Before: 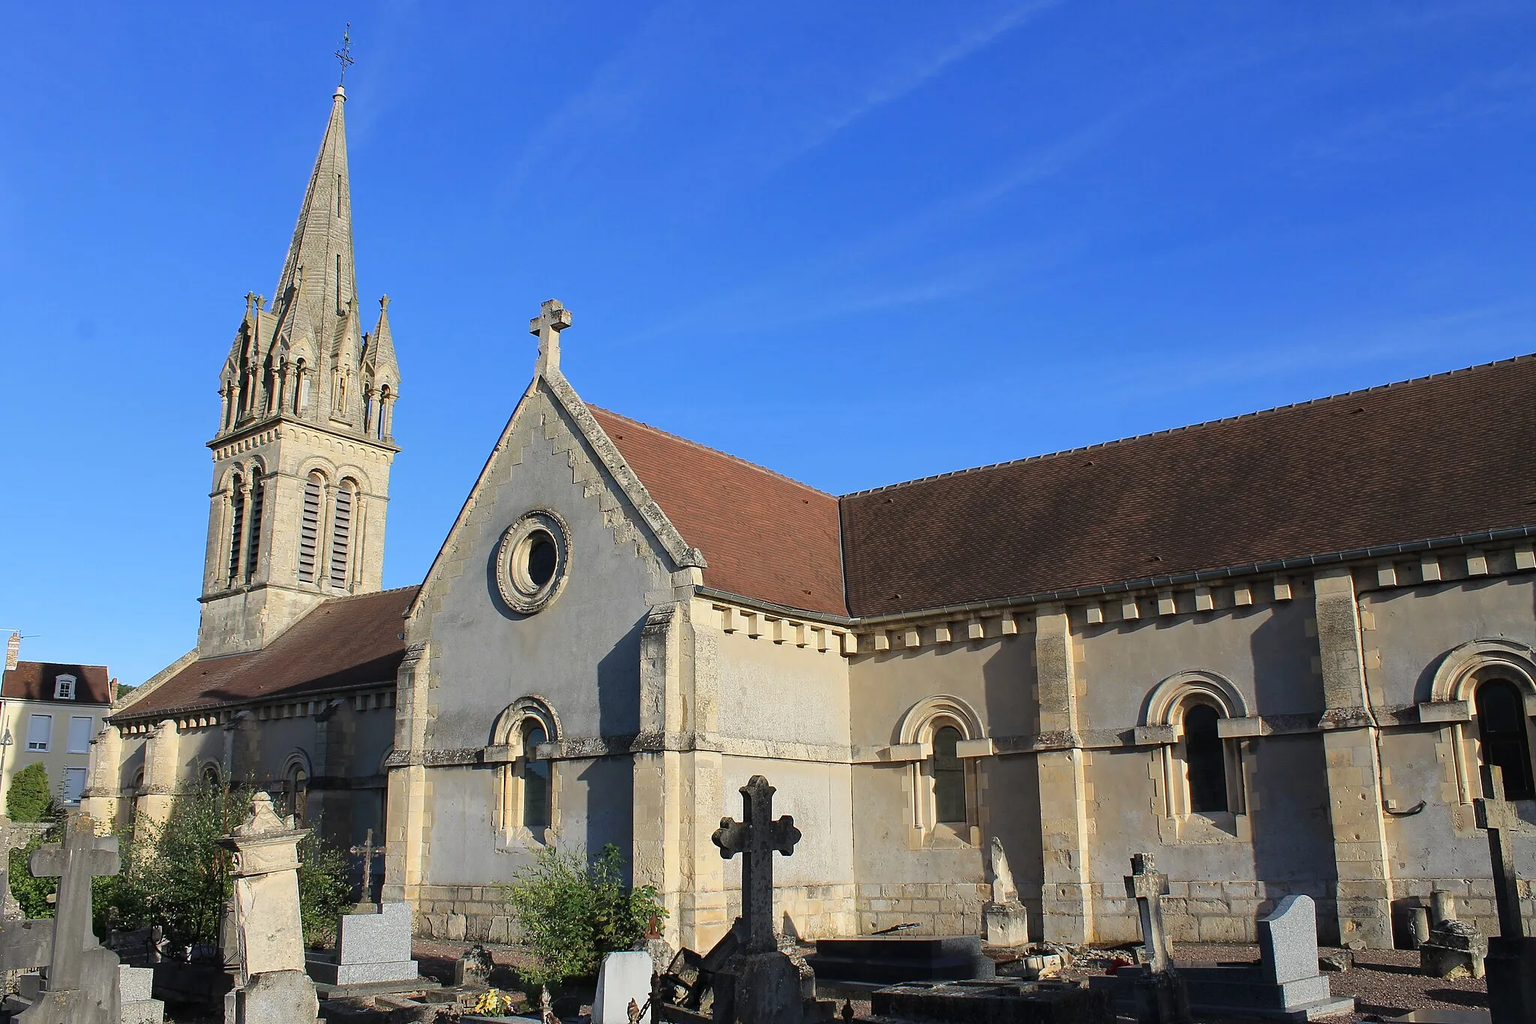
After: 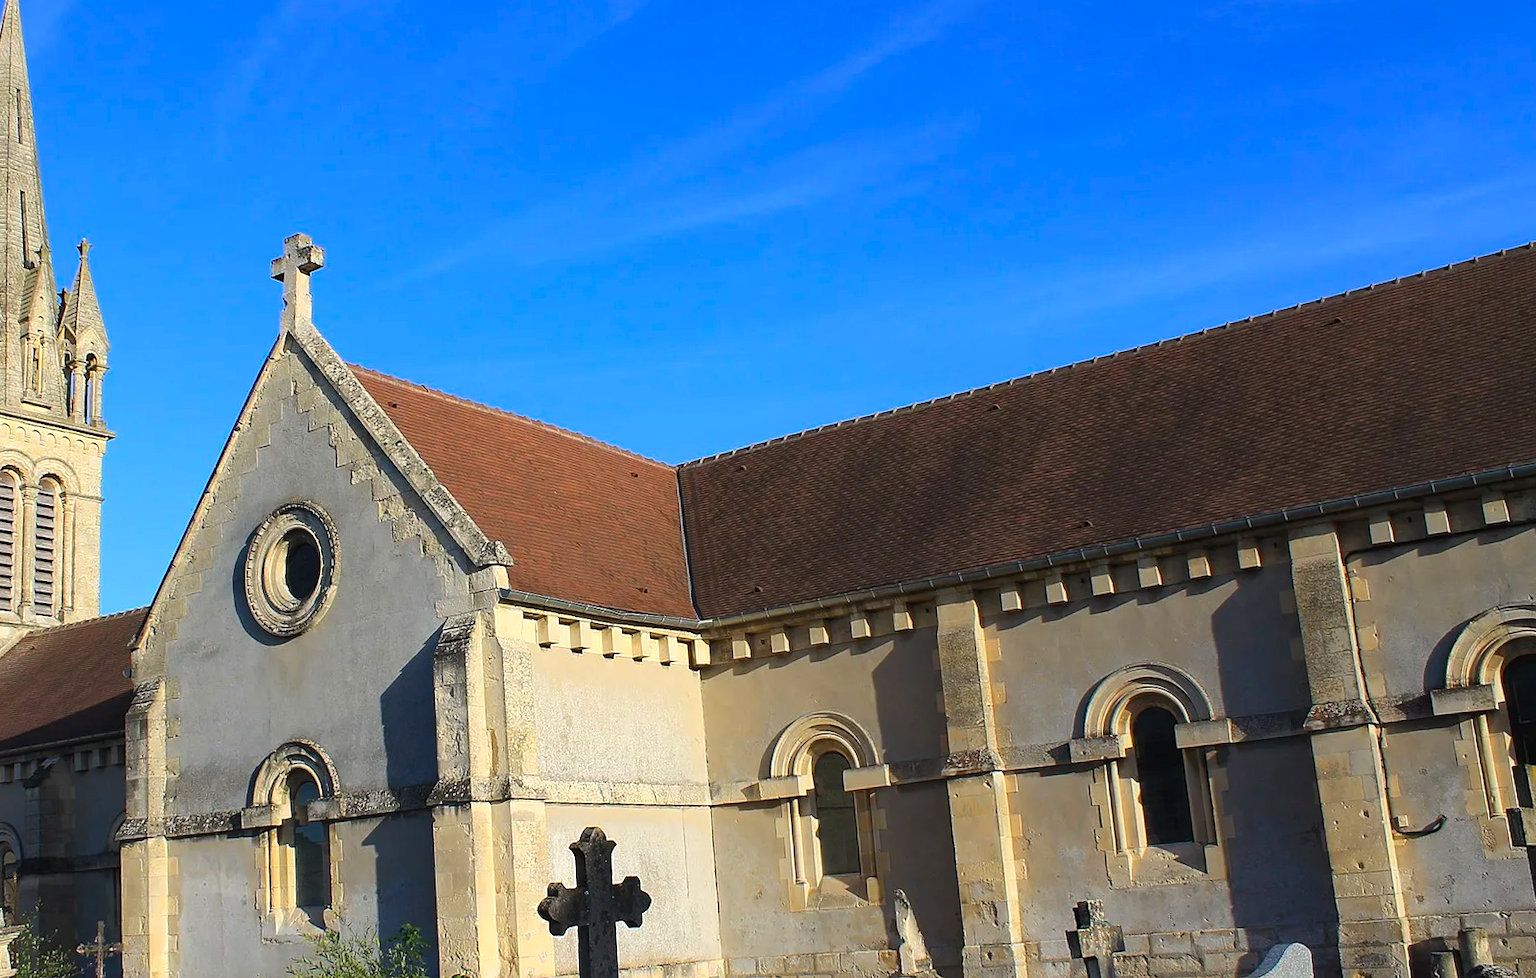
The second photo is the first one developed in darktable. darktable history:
crop: left 19.159%, top 9.58%, bottom 9.58%
color balance rgb: perceptual saturation grading › global saturation 25%, global vibrance 20%
tone equalizer: -8 EV -0.001 EV, -7 EV 0.001 EV, -6 EV -0.002 EV, -5 EV -0.003 EV, -4 EV -0.062 EV, -3 EV -0.222 EV, -2 EV -0.267 EV, -1 EV 0.105 EV, +0 EV 0.303 EV
rotate and perspective: rotation -3°, crop left 0.031, crop right 0.968, crop top 0.07, crop bottom 0.93
contrast brightness saturation: saturation -0.05
